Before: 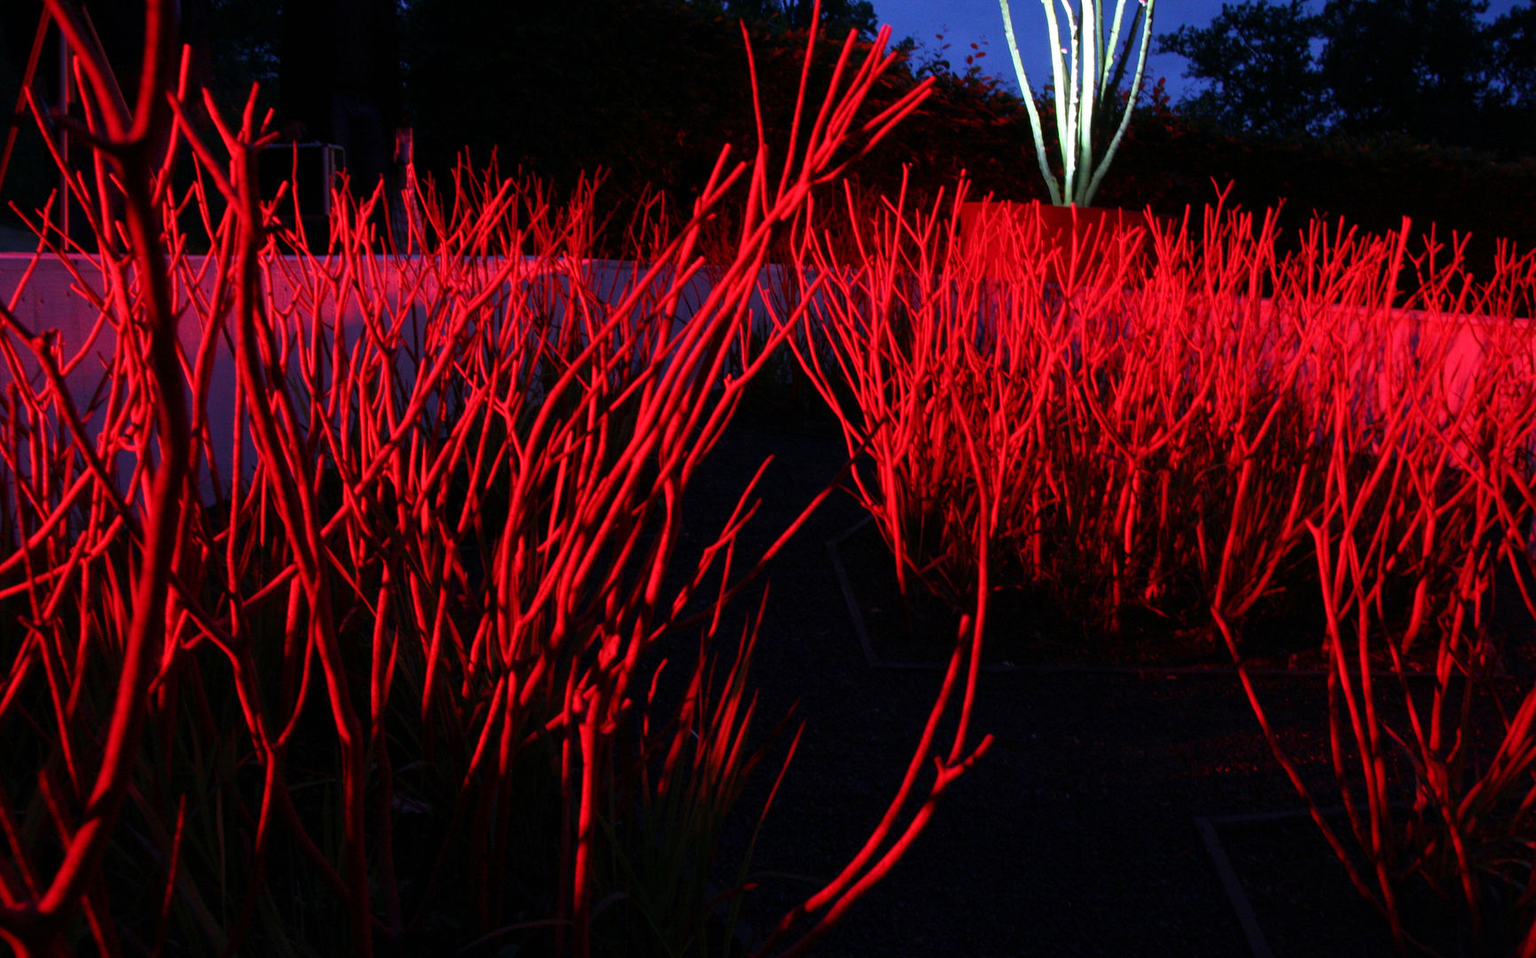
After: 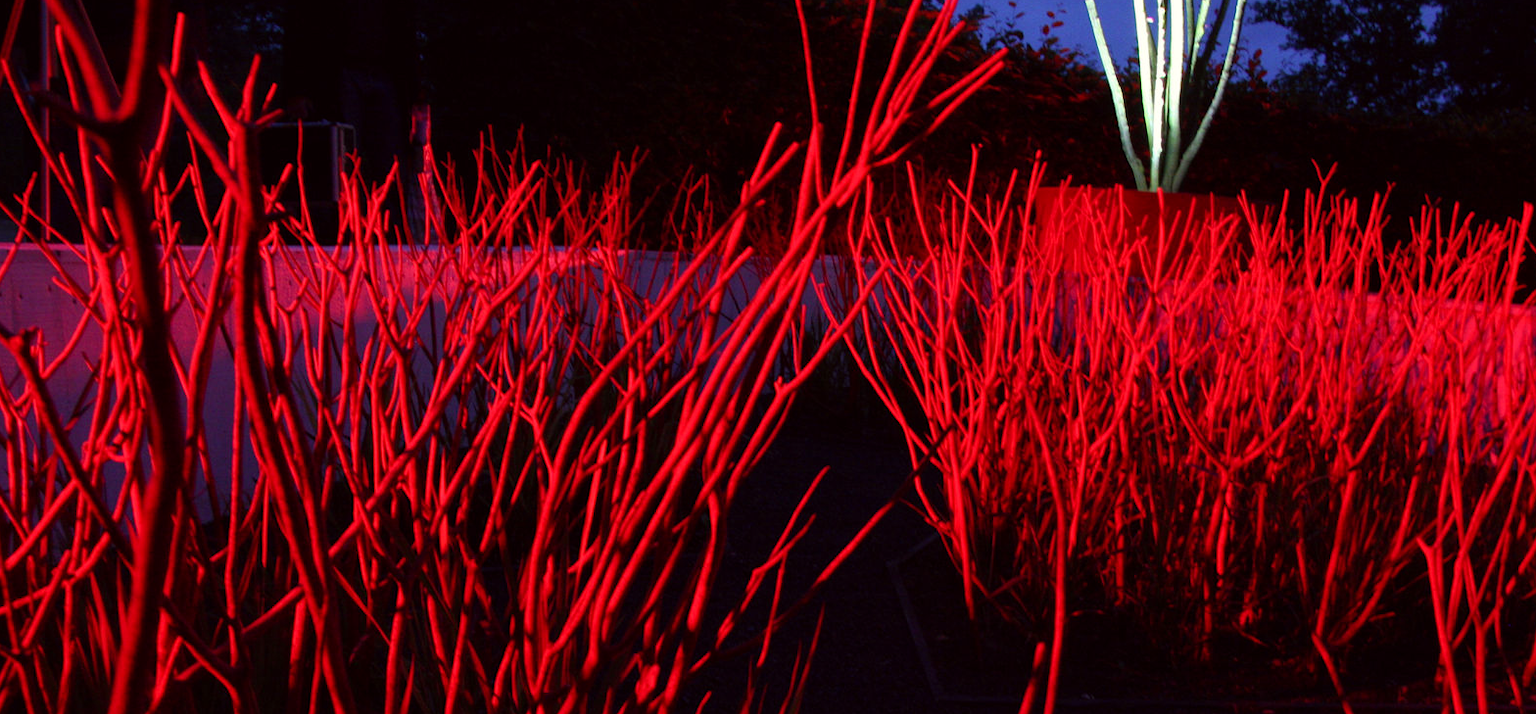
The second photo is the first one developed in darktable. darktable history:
crop: left 1.509%, top 3.452%, right 7.696%, bottom 28.452%
color correction: highlights a* -0.95, highlights b* 4.5, shadows a* 3.55
